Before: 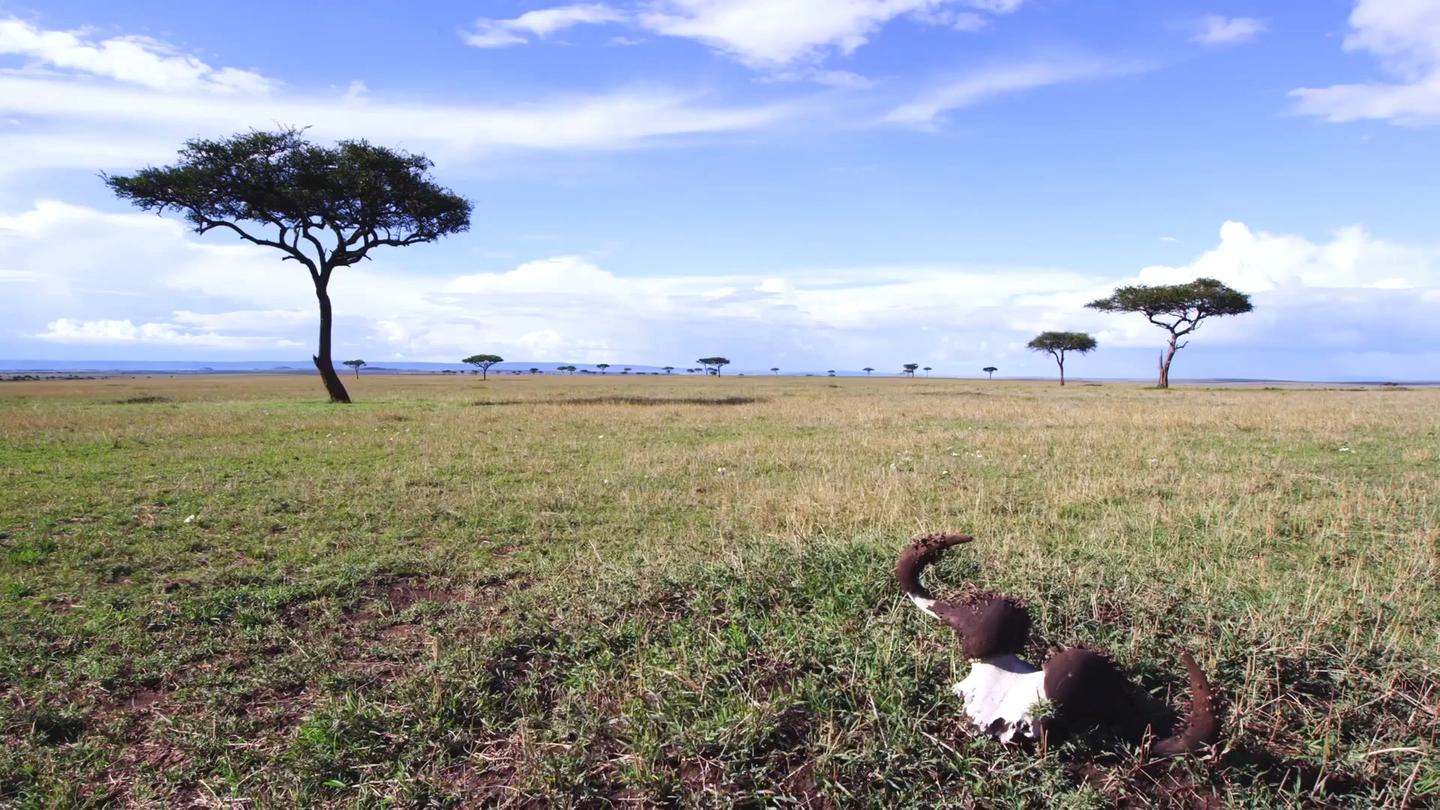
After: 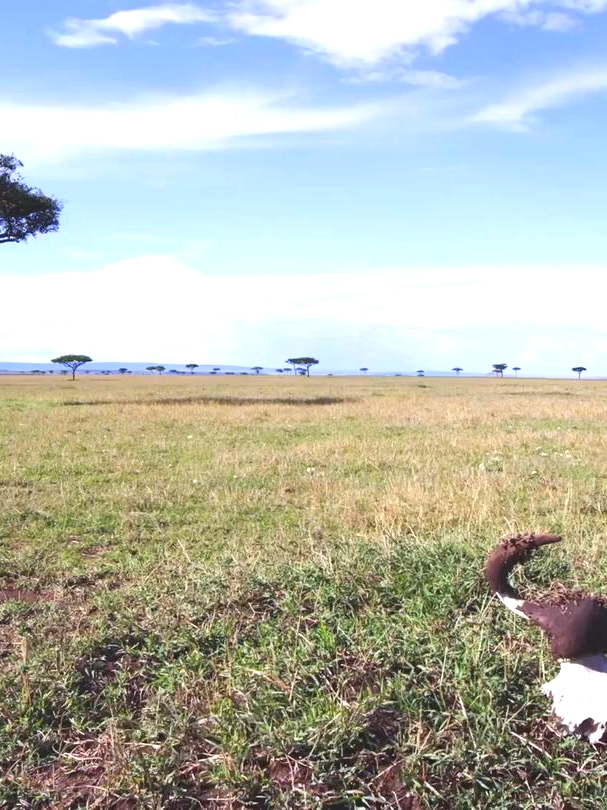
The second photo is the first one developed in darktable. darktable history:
exposure: black level correction 0, exposure 0.7 EV, compensate exposure bias true, compensate highlight preservation false
crop: left 28.583%, right 29.231%
contrast brightness saturation: contrast -0.11
